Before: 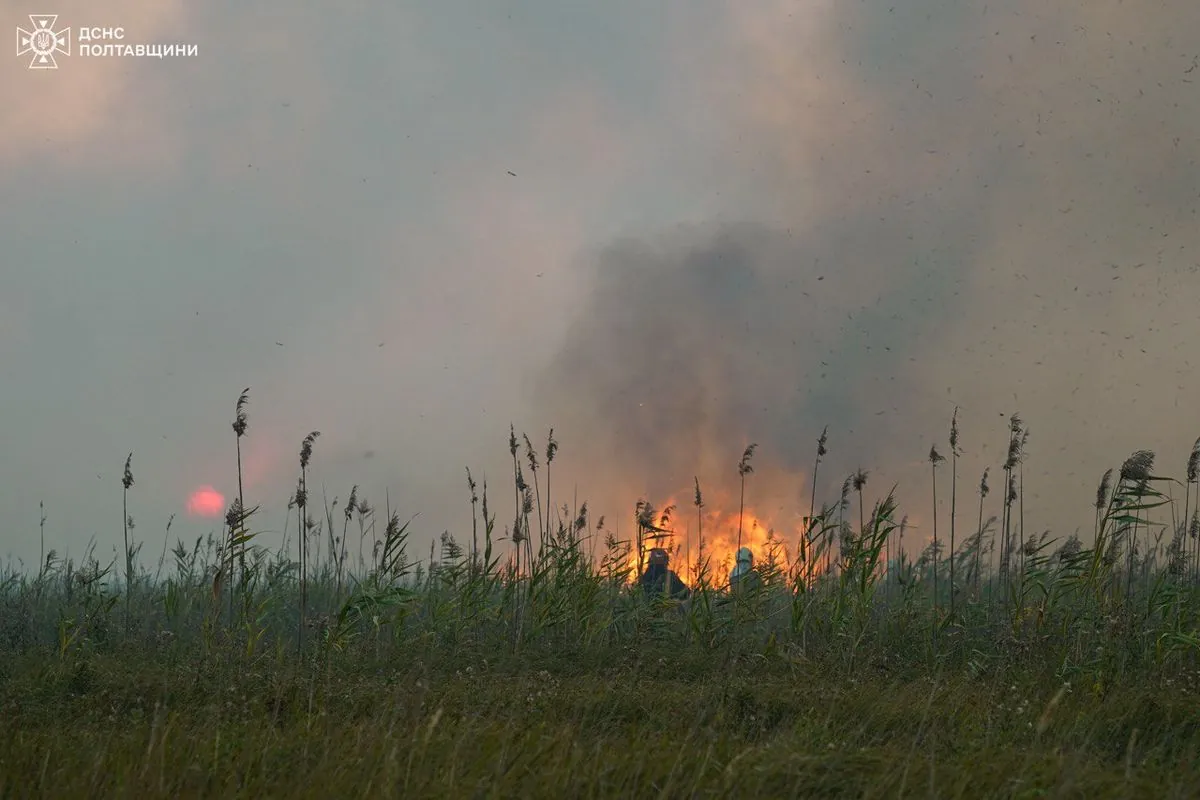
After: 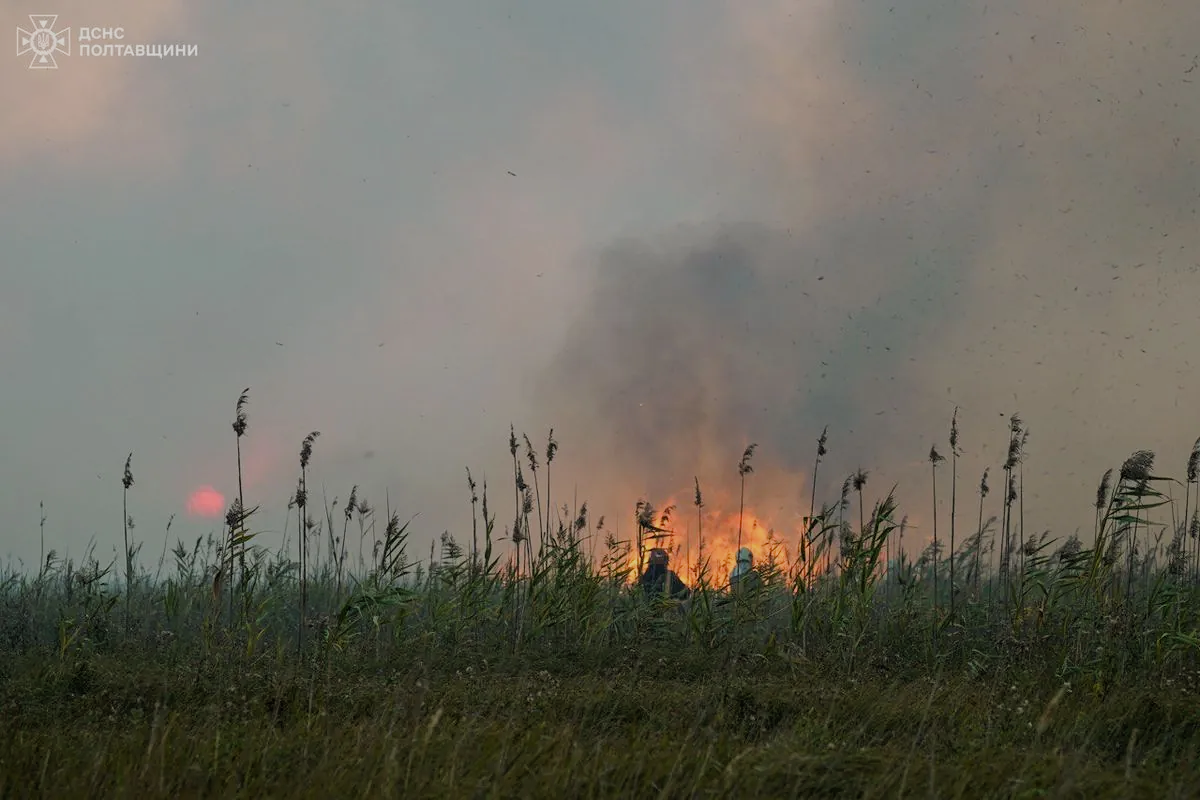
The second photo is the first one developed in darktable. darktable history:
filmic rgb: black relative exposure -7.65 EV, white relative exposure 4.56 EV, threshold 3.04 EV, hardness 3.61, enable highlight reconstruction true
